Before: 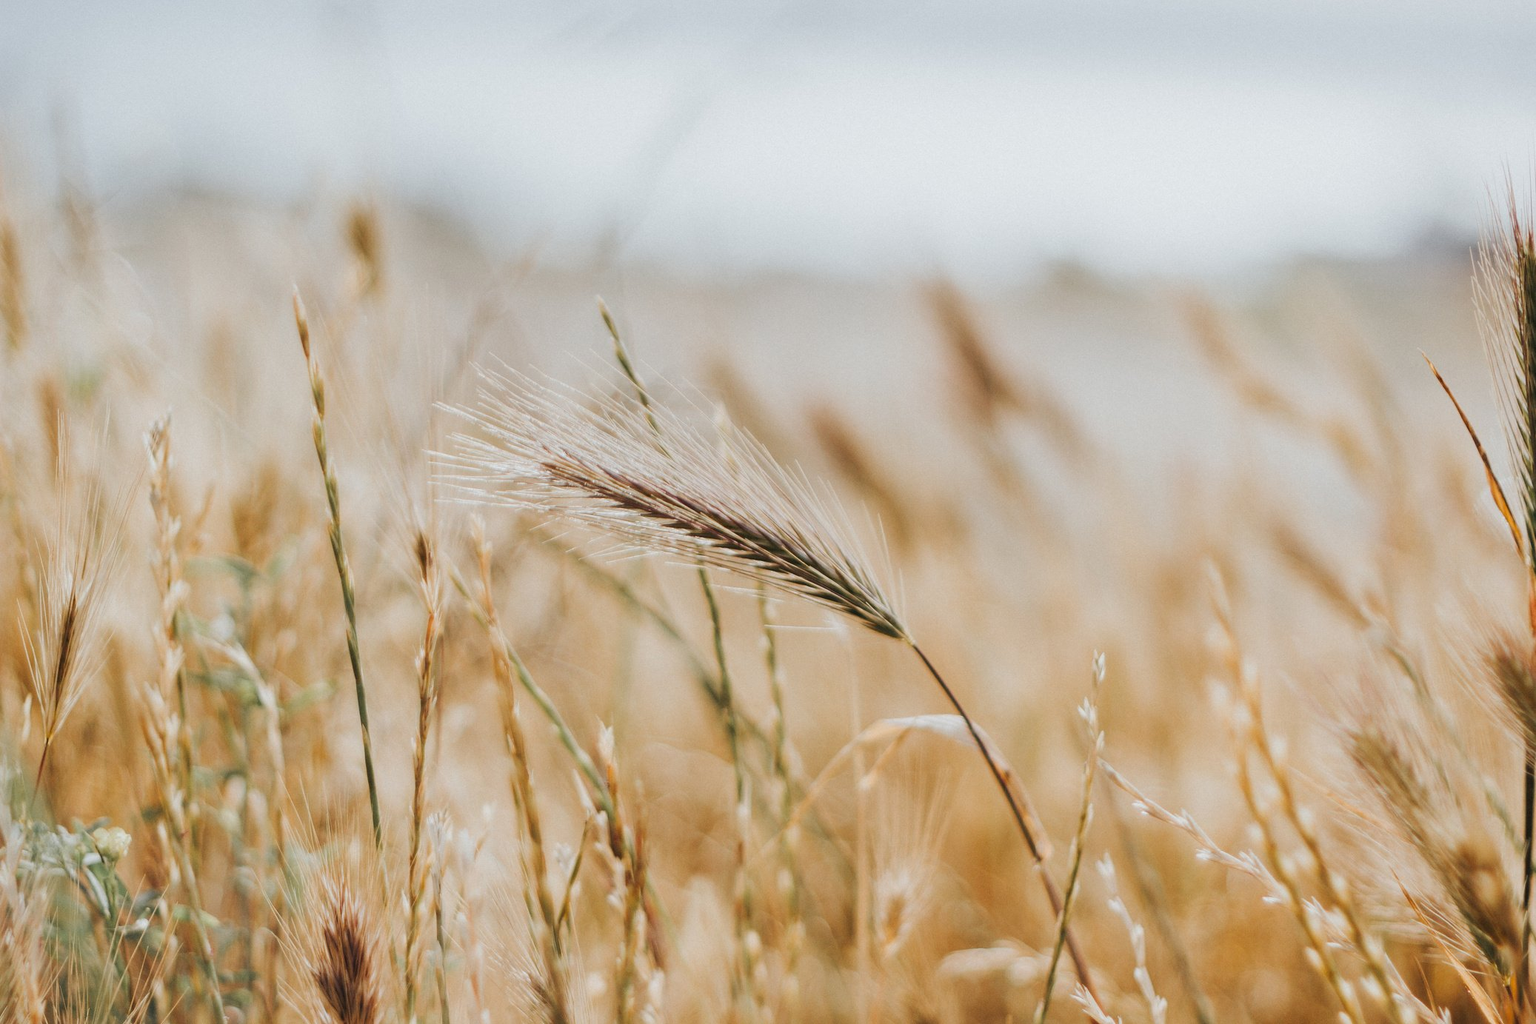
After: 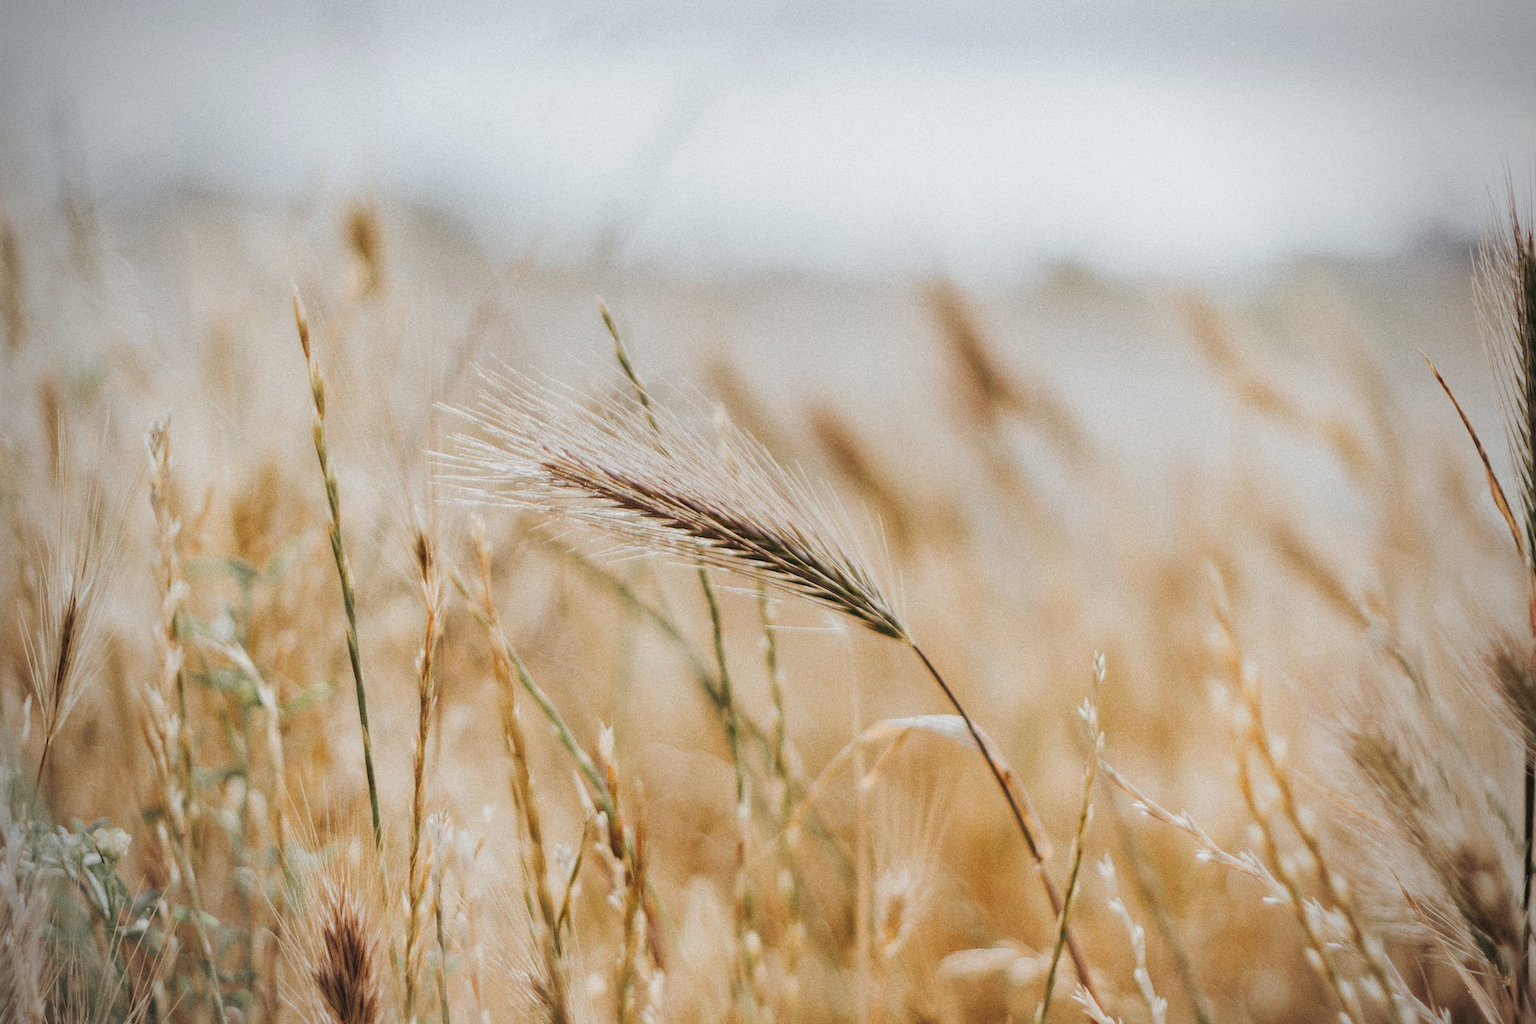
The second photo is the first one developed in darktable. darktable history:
vignetting: fall-off start 71.74%
grain: on, module defaults
